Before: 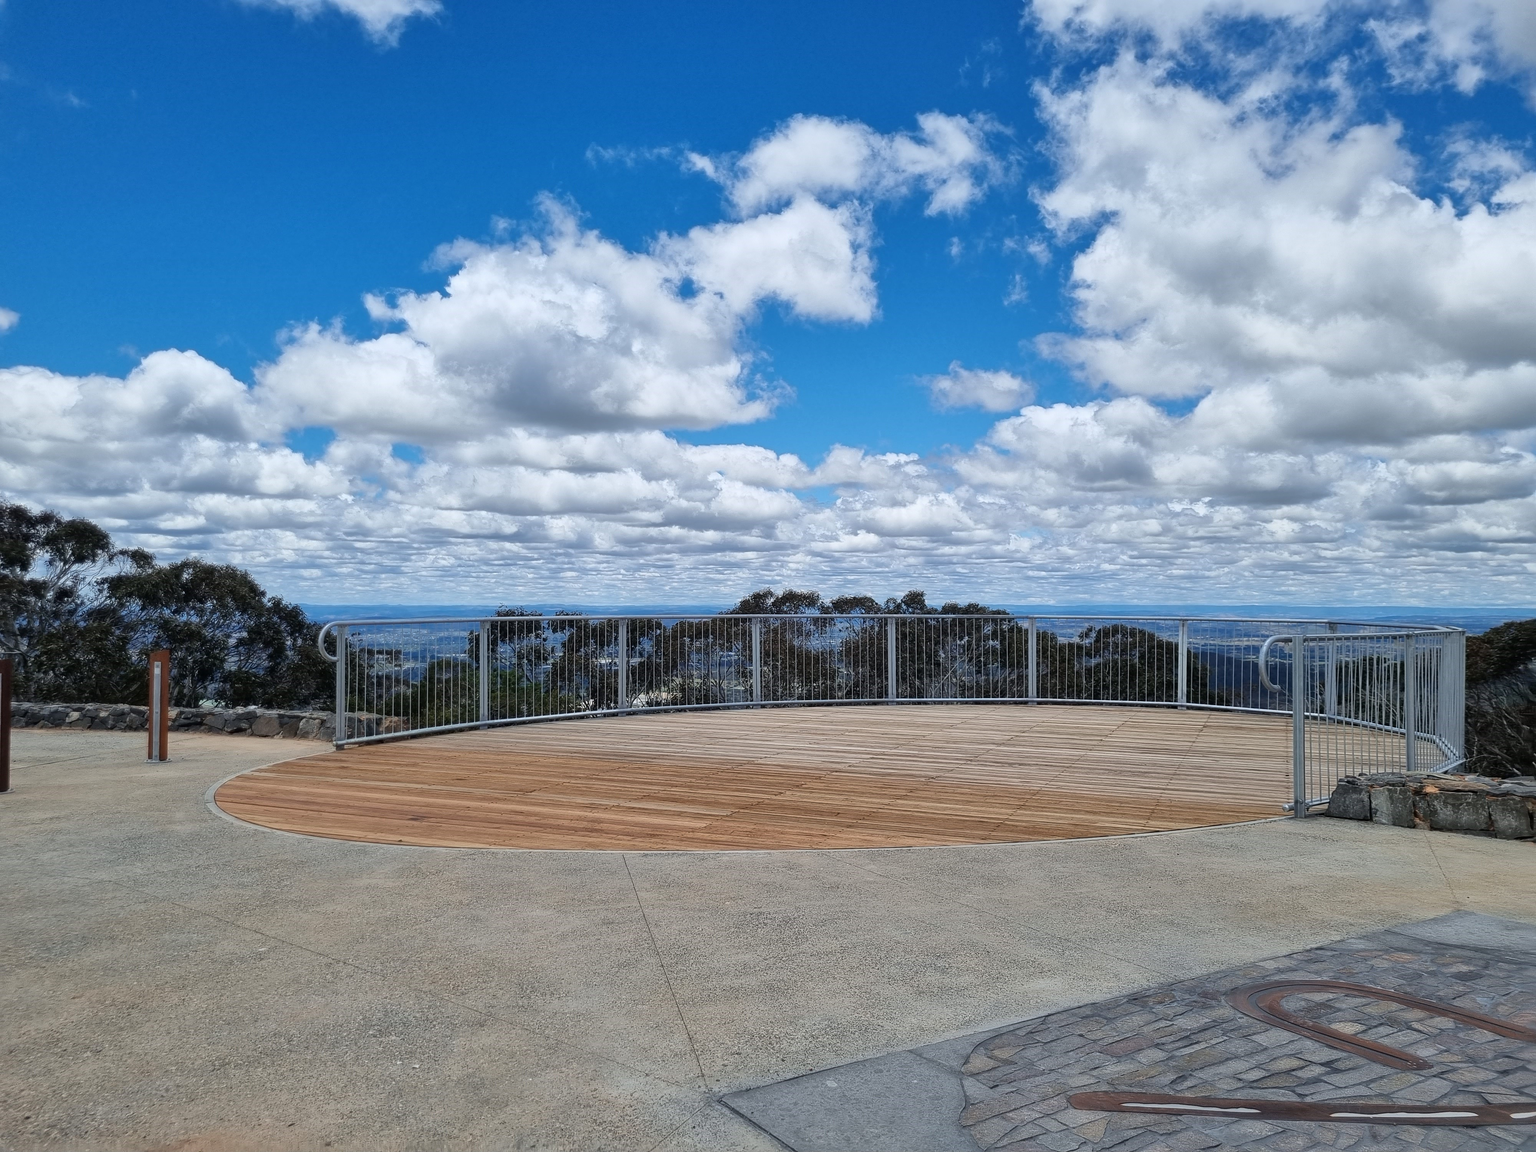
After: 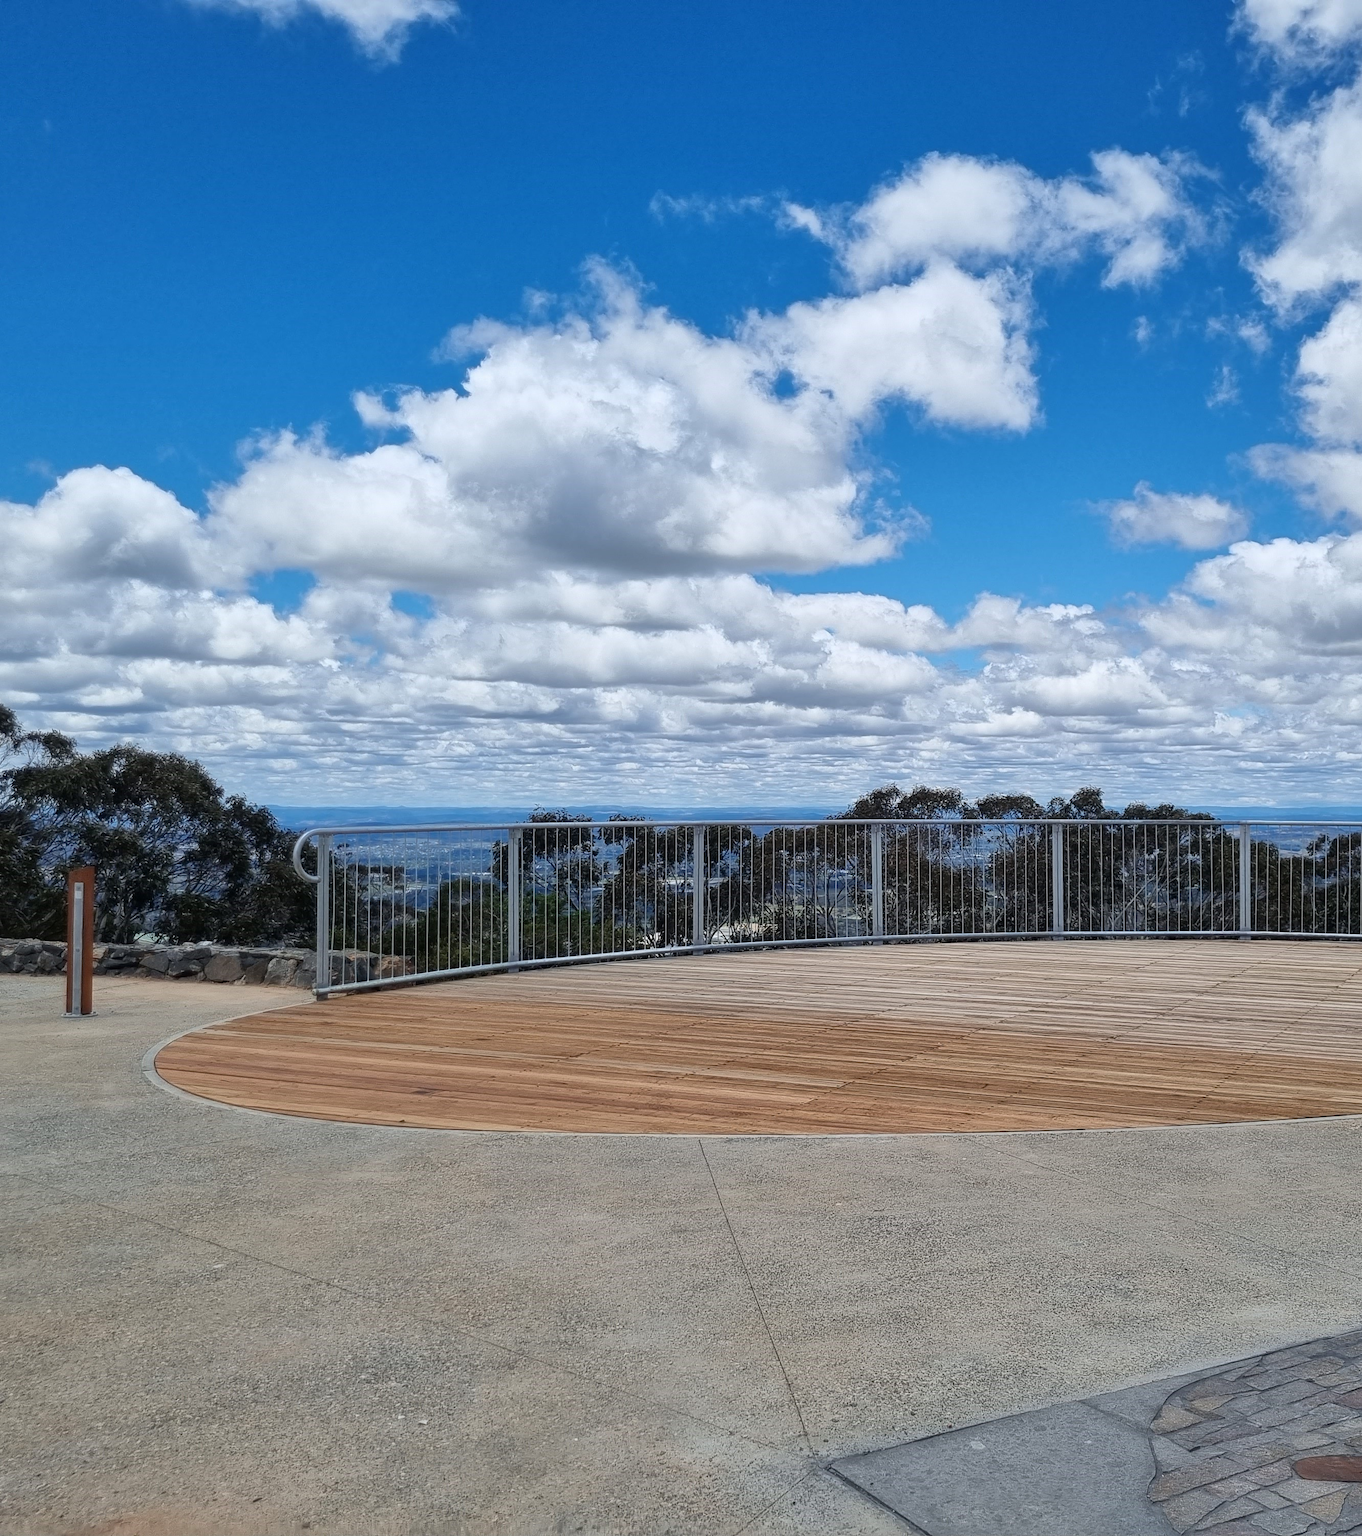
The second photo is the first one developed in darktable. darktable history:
crop and rotate: left 6.439%, right 27.029%
